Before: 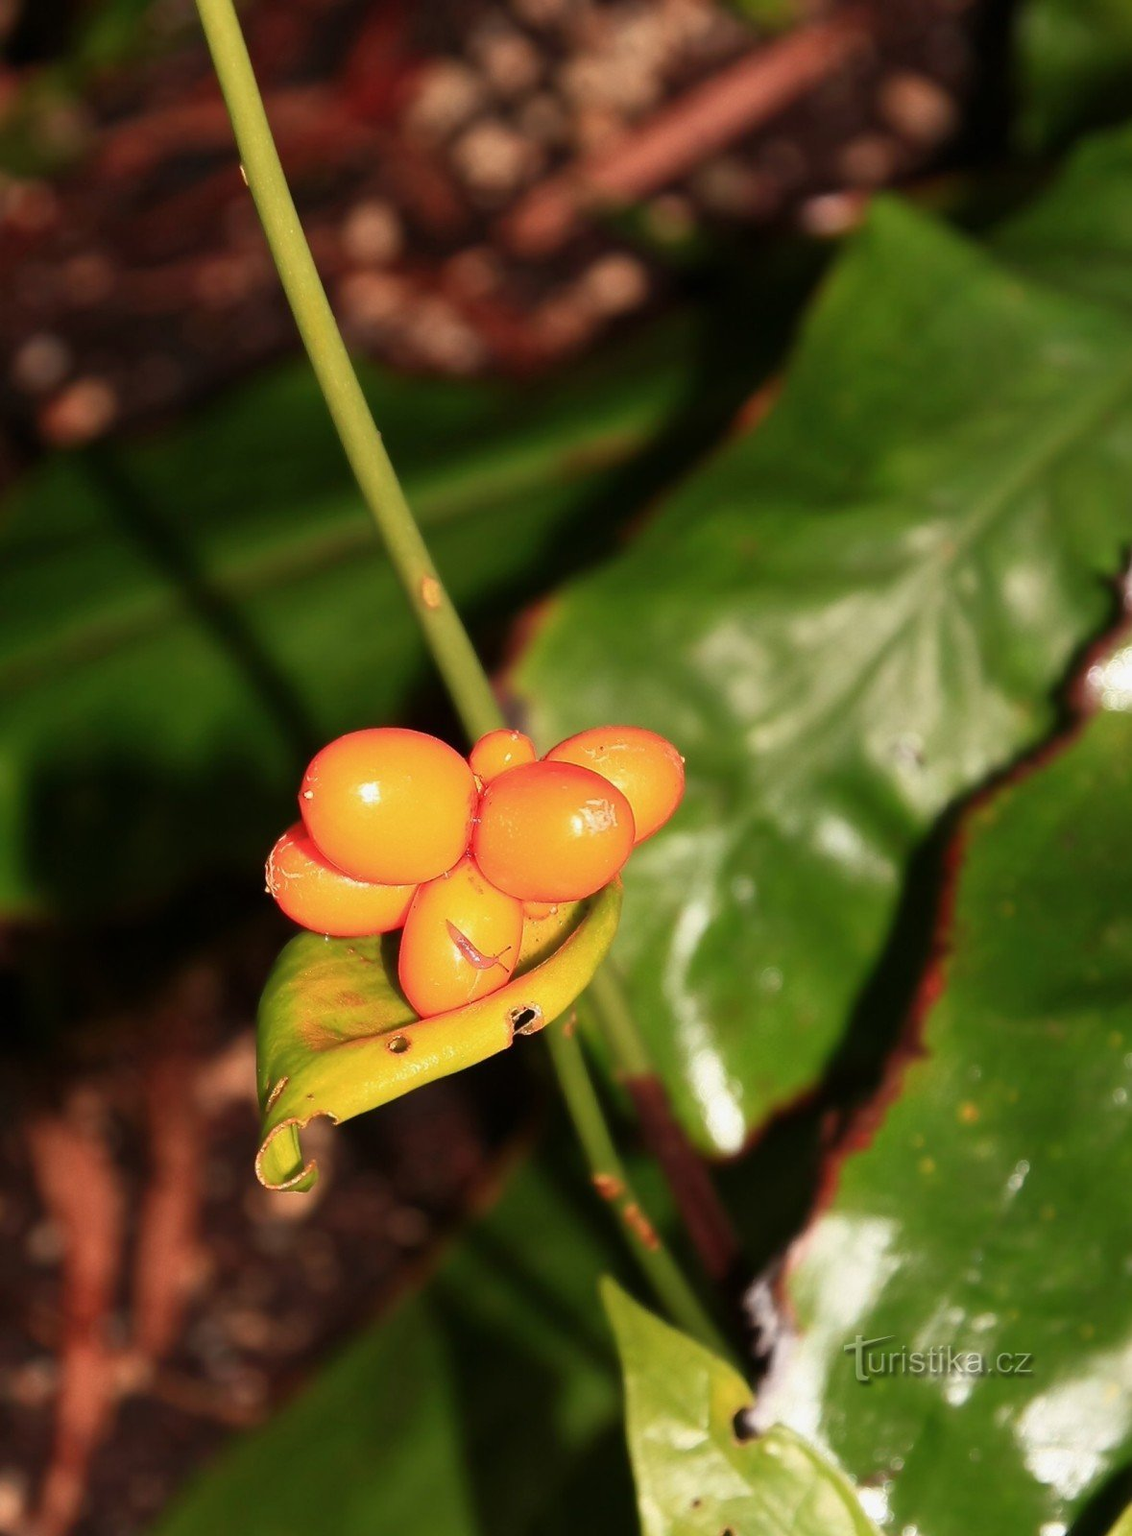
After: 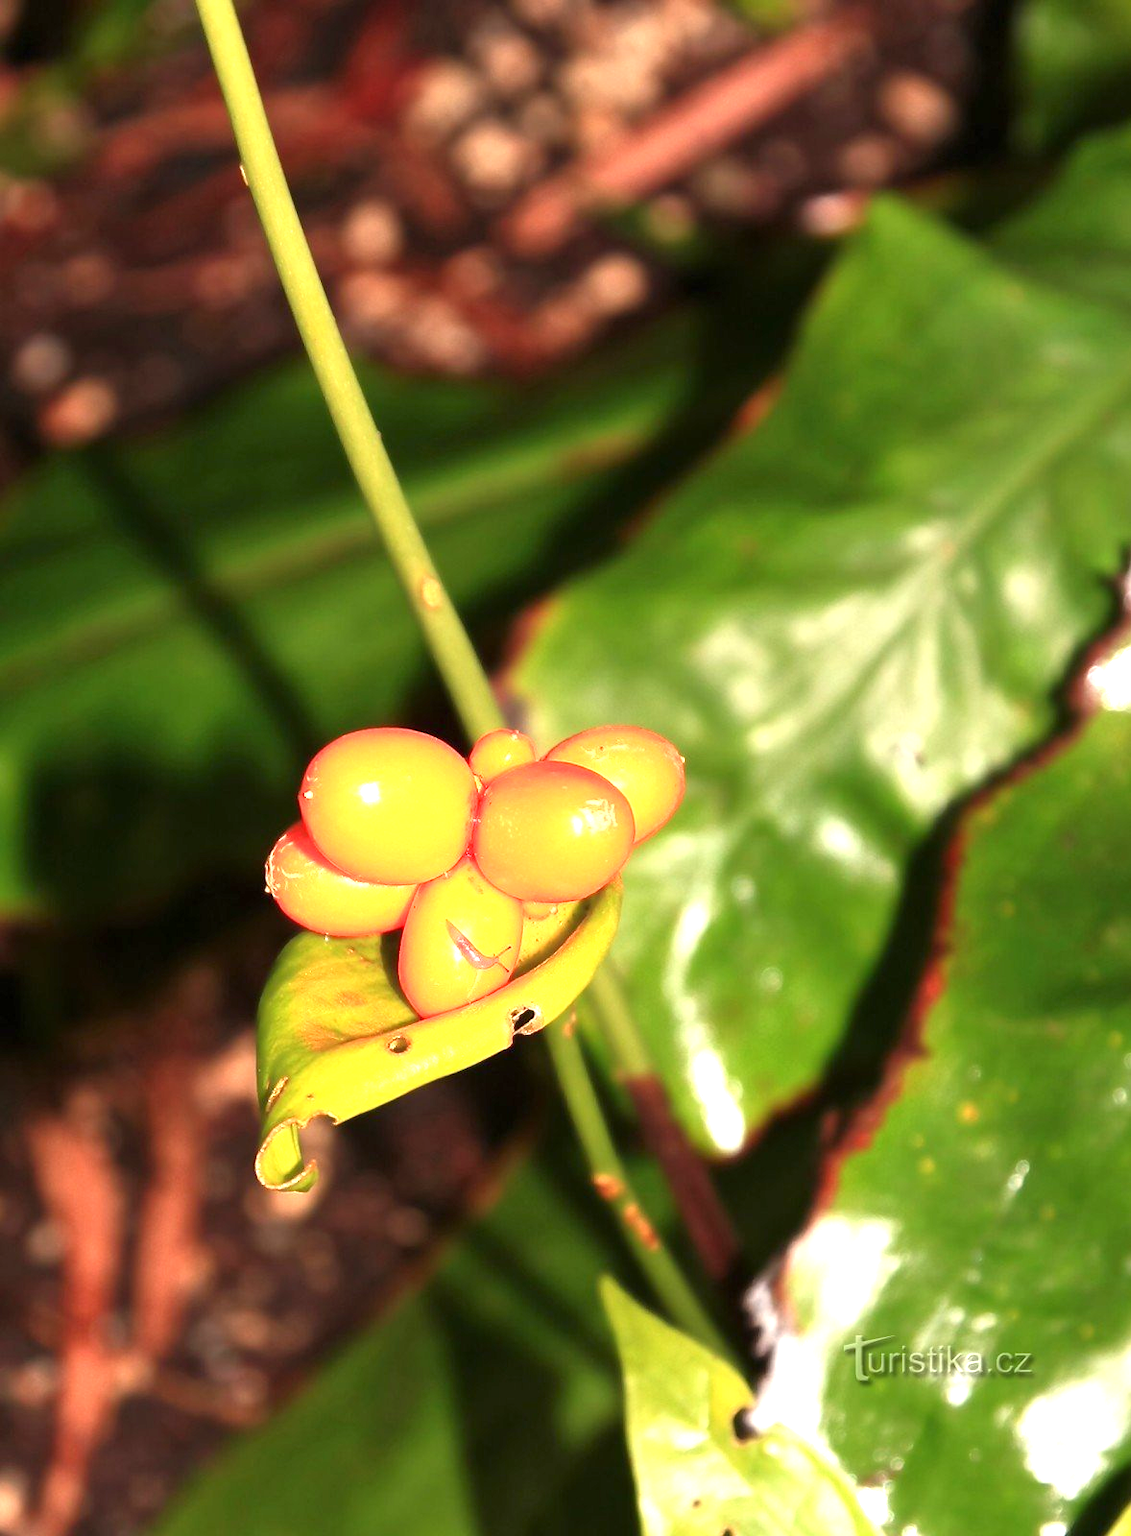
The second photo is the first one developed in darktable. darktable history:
exposure: exposure 1.092 EV, compensate highlight preservation false
